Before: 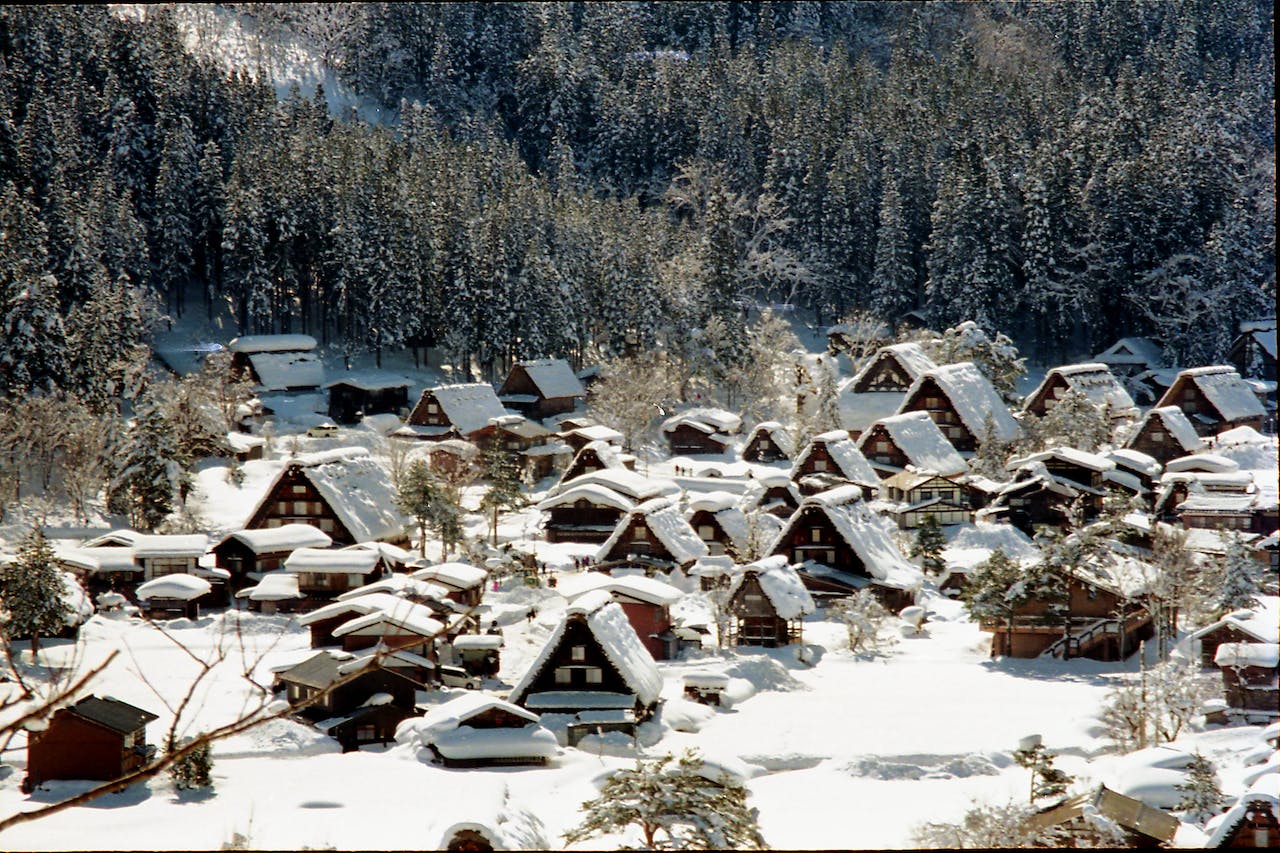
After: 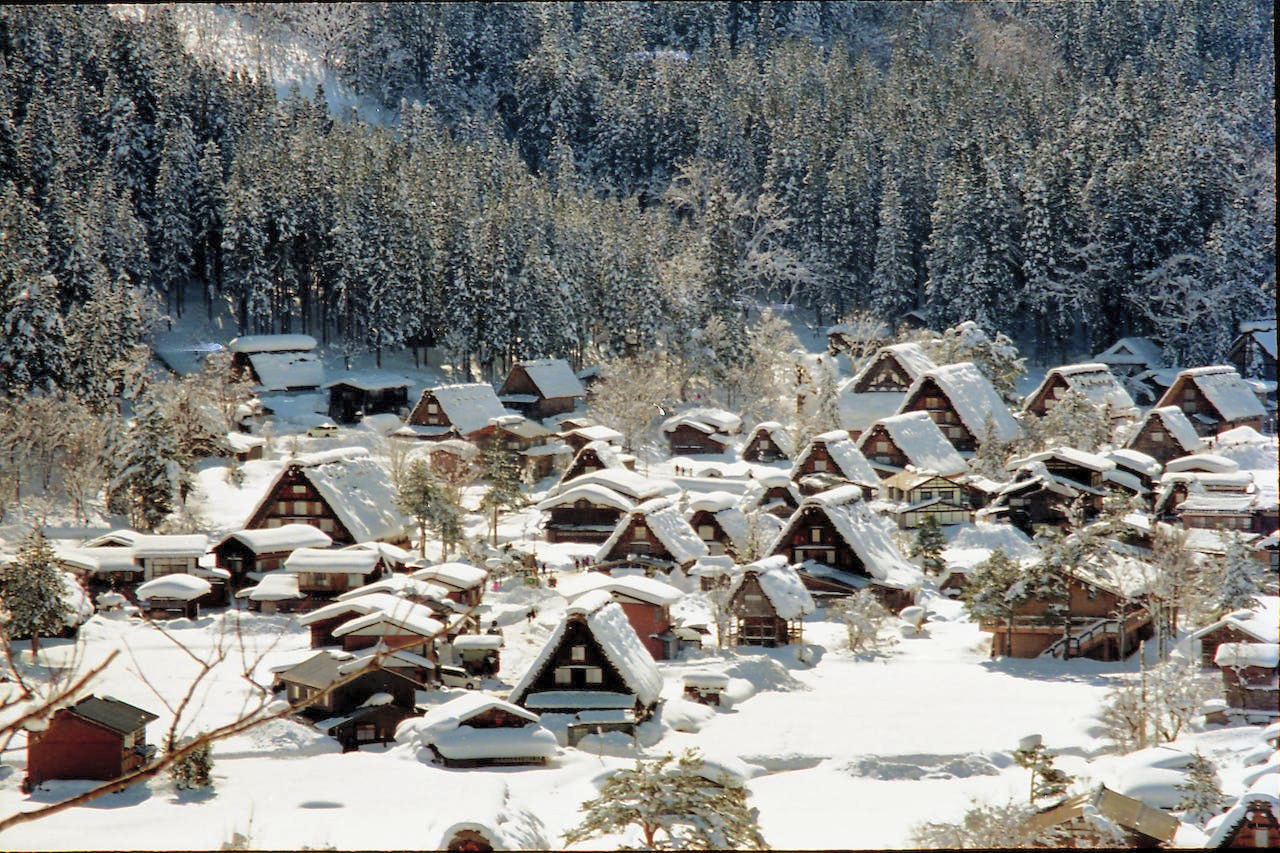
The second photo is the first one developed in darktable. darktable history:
shadows and highlights: on, module defaults
contrast brightness saturation: brightness 0.15
